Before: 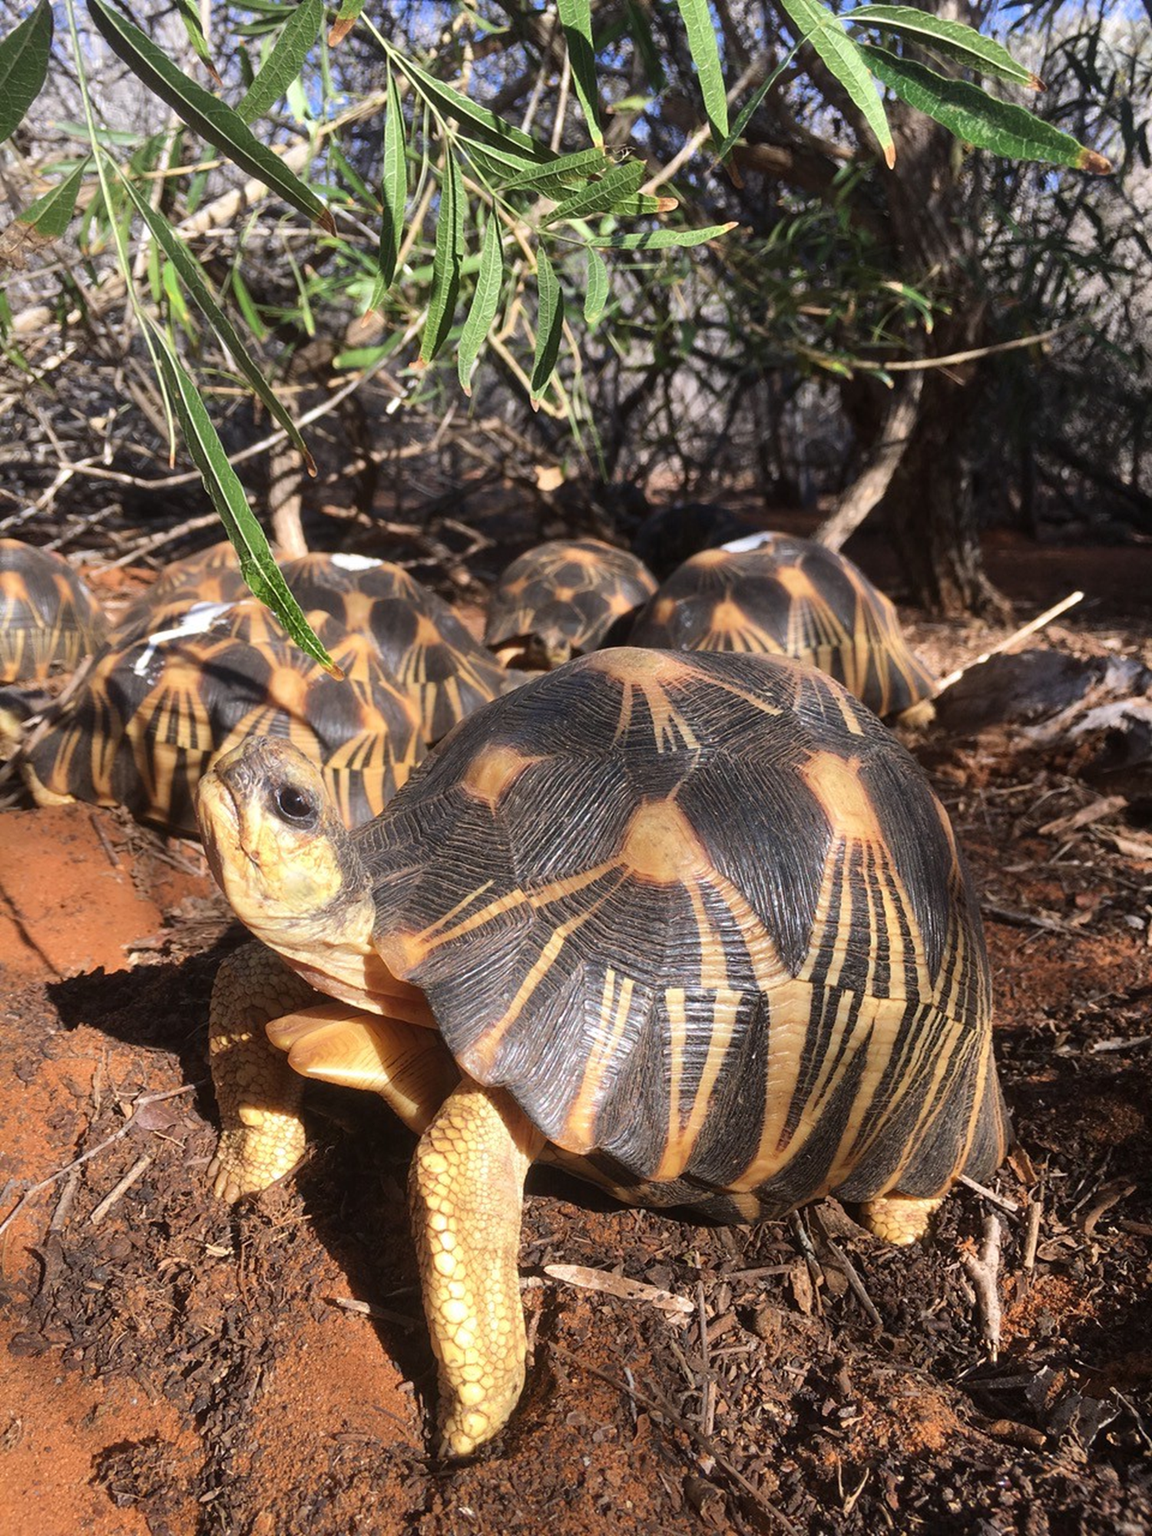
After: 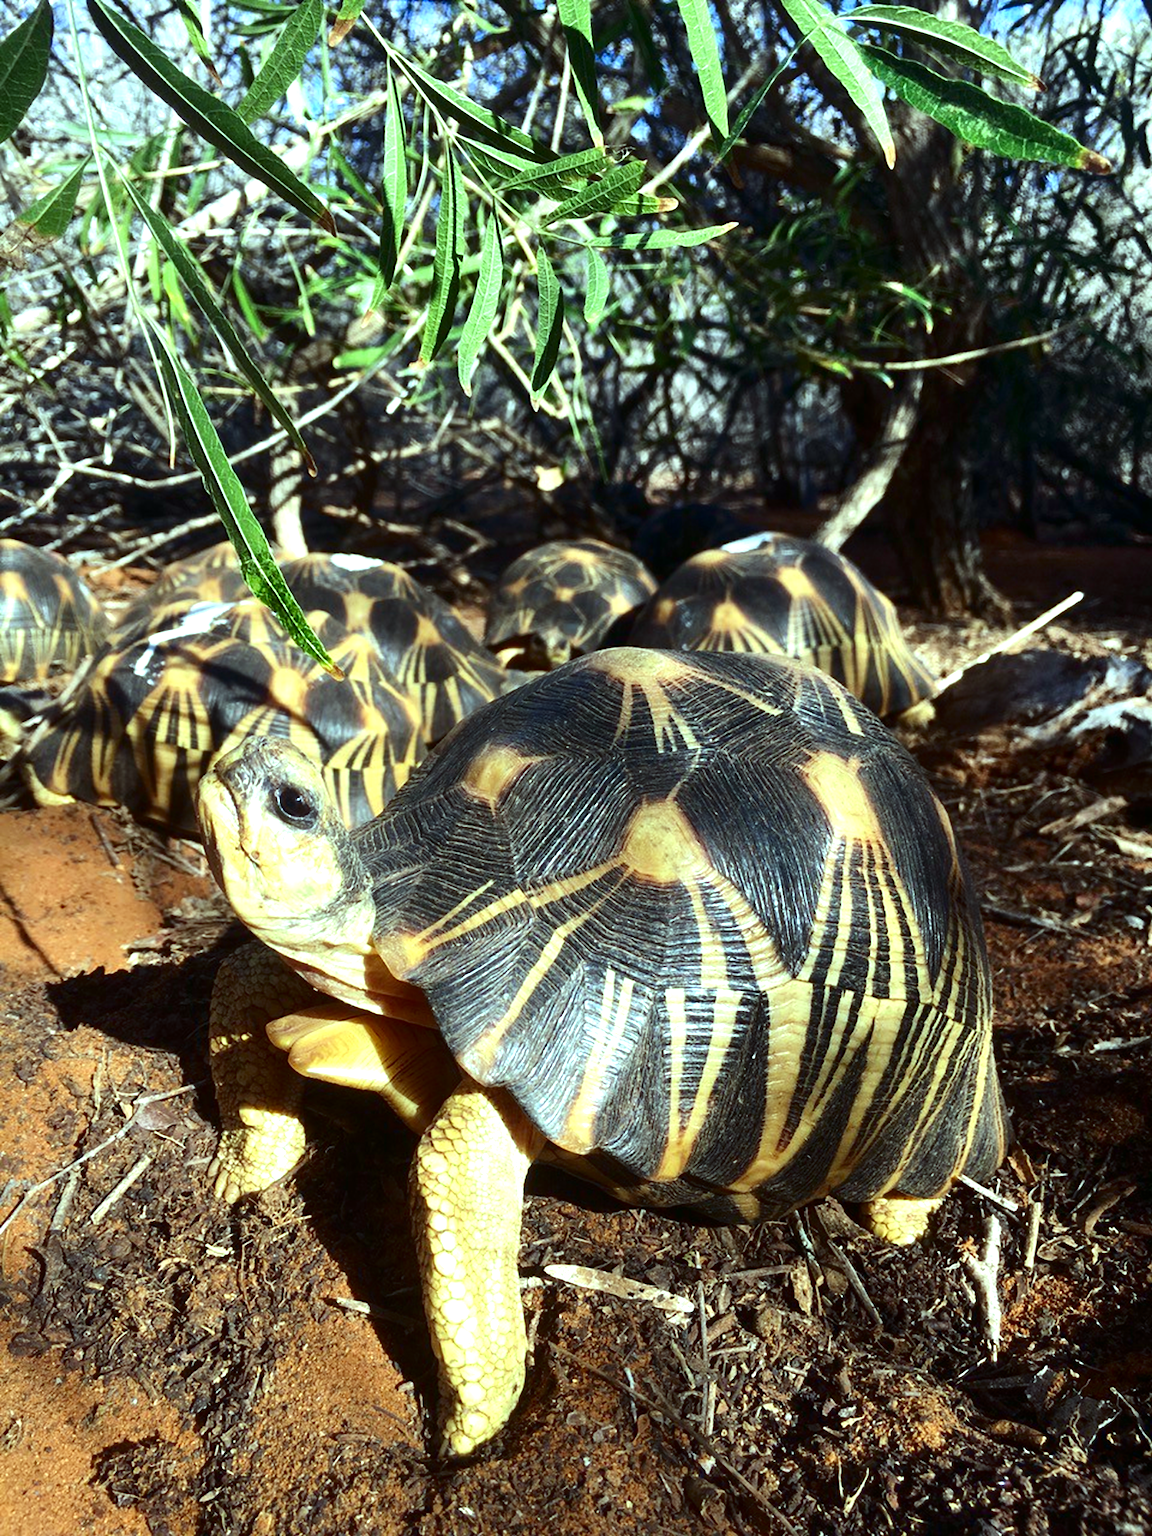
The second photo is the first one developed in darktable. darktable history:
exposure: exposure 0.6 EV, compensate highlight preservation false
contrast brightness saturation: contrast 0.13, brightness -0.24, saturation 0.14
color balance: mode lift, gamma, gain (sRGB), lift [0.997, 0.979, 1.021, 1.011], gamma [1, 1.084, 0.916, 0.998], gain [1, 0.87, 1.13, 1.101], contrast 4.55%, contrast fulcrum 38.24%, output saturation 104.09%
